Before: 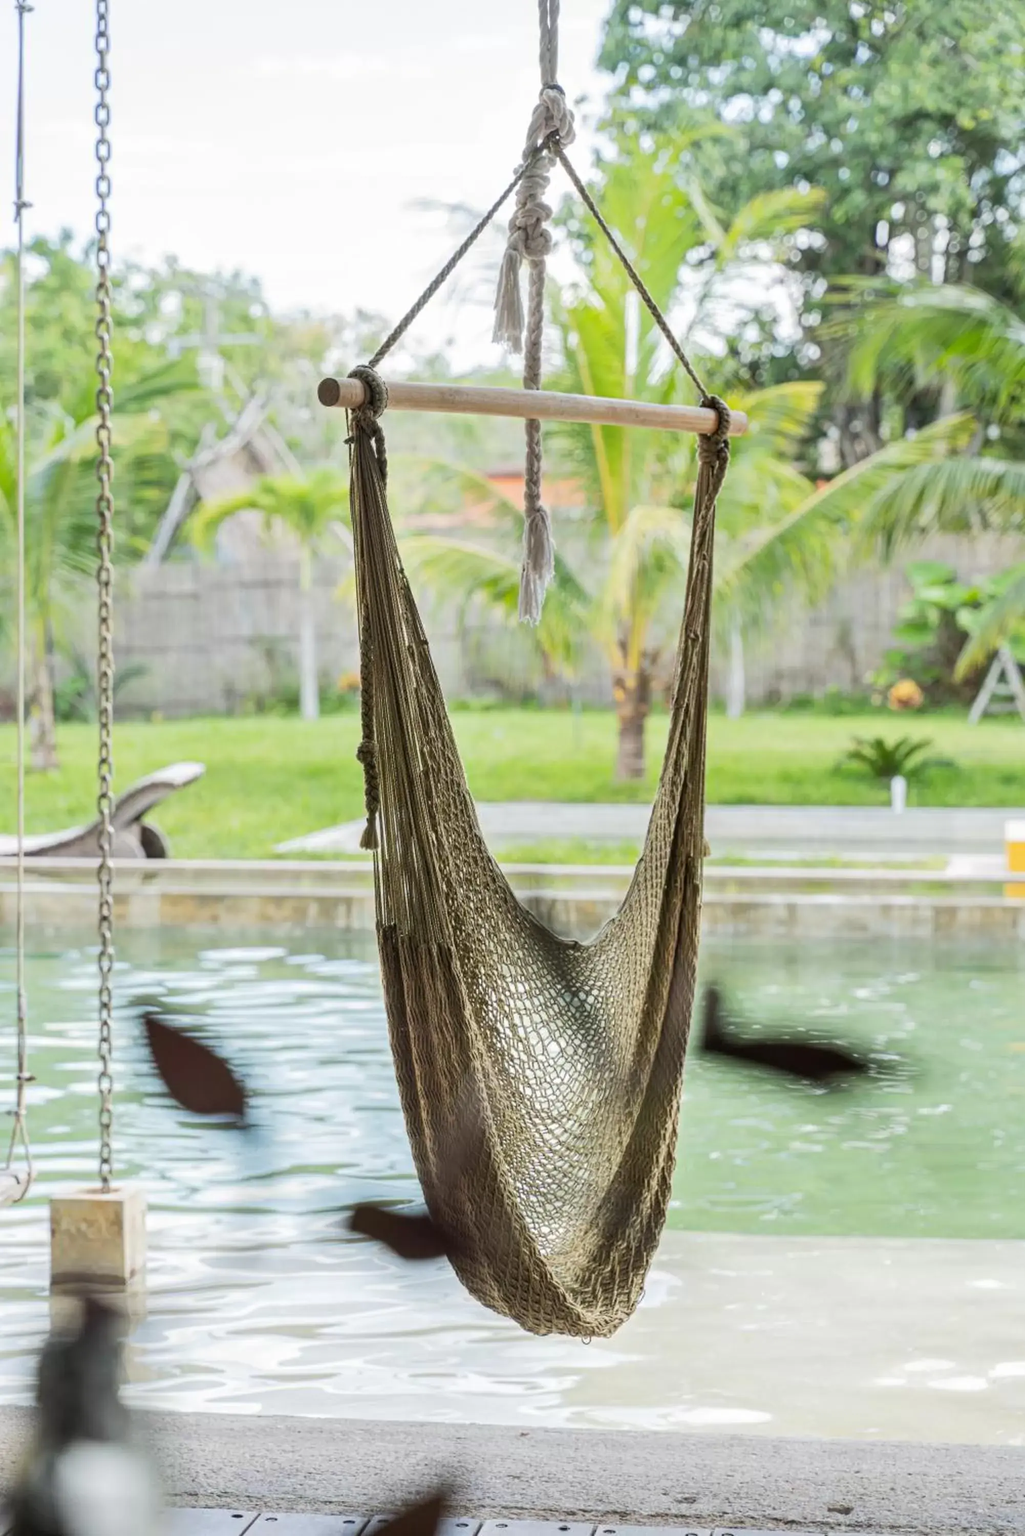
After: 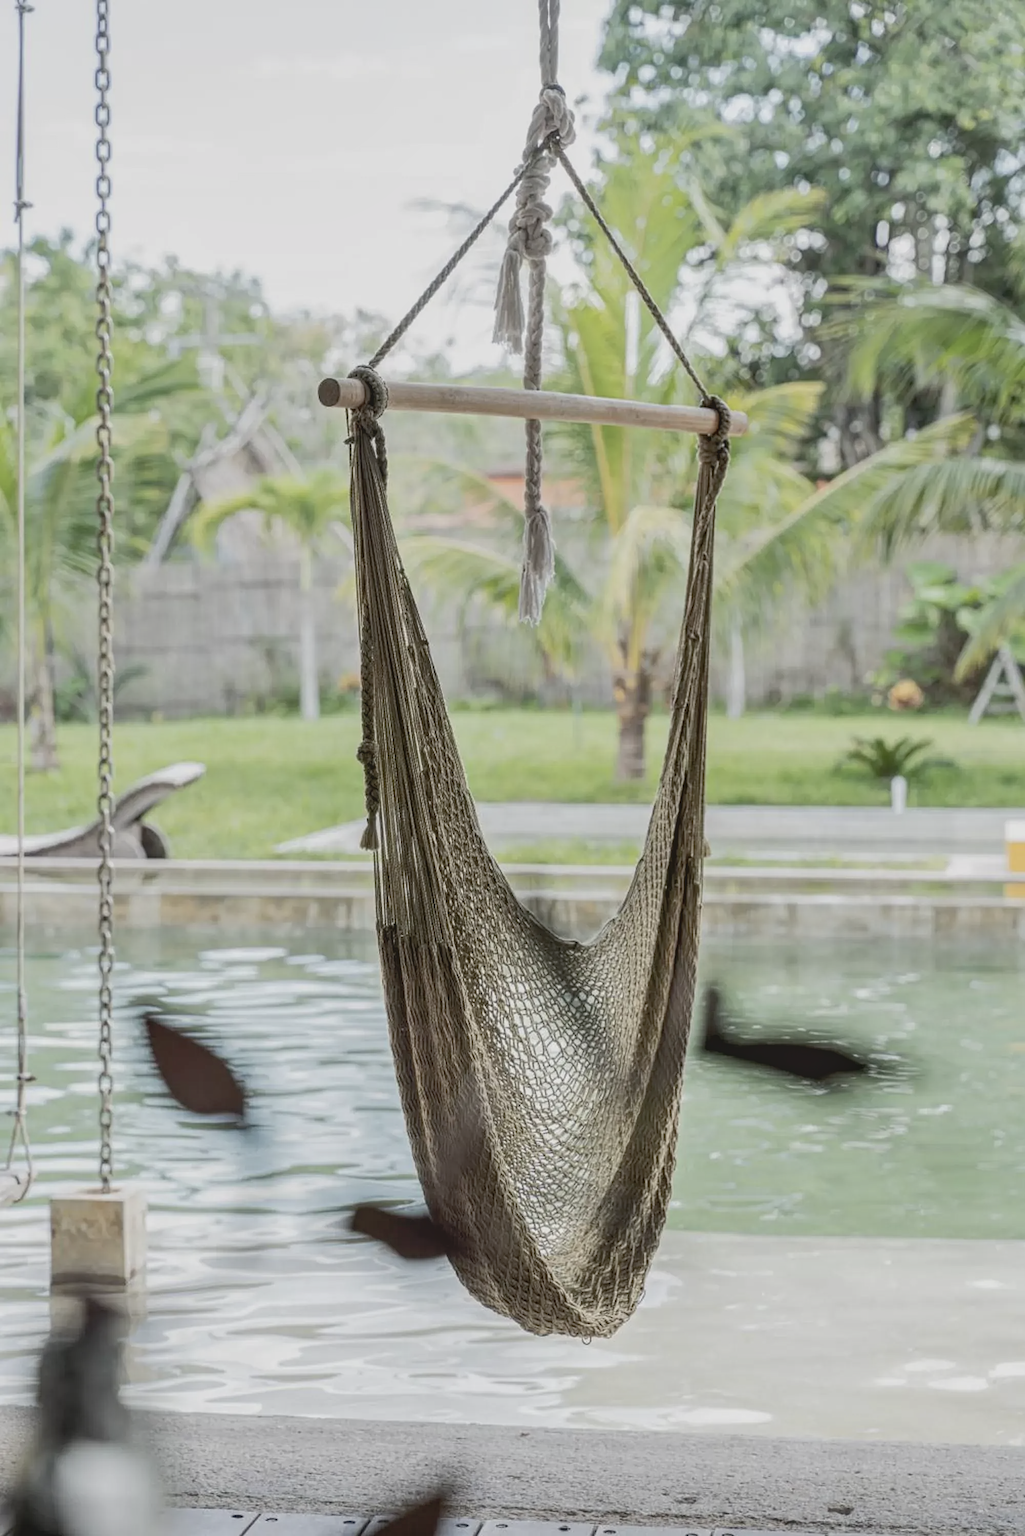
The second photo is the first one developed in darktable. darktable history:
sharpen: amount 0.205
contrast brightness saturation: contrast -0.251, saturation -0.437
exposure: black level correction 0.01, exposure 0.011 EV, compensate exposure bias true, compensate highlight preservation false
local contrast: on, module defaults
